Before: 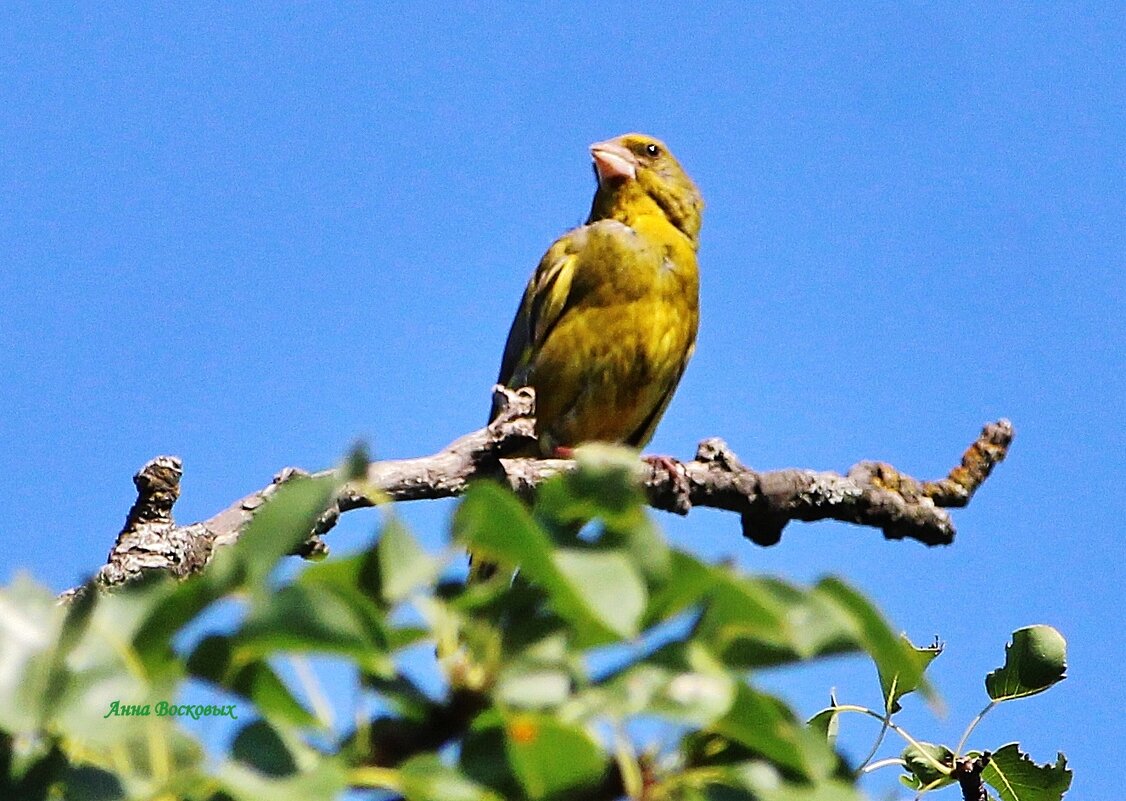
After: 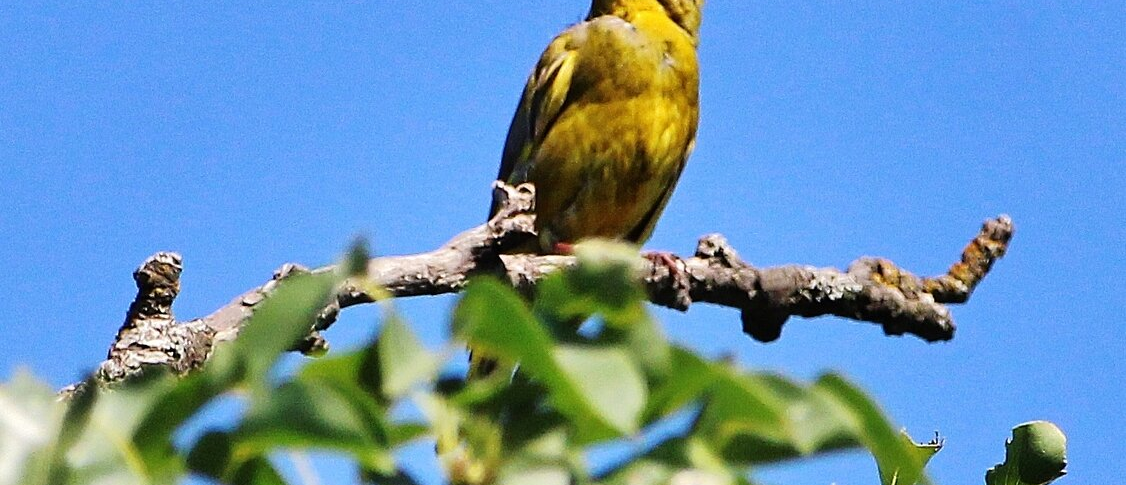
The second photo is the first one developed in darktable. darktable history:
crop and rotate: top 25.473%, bottom 13.952%
